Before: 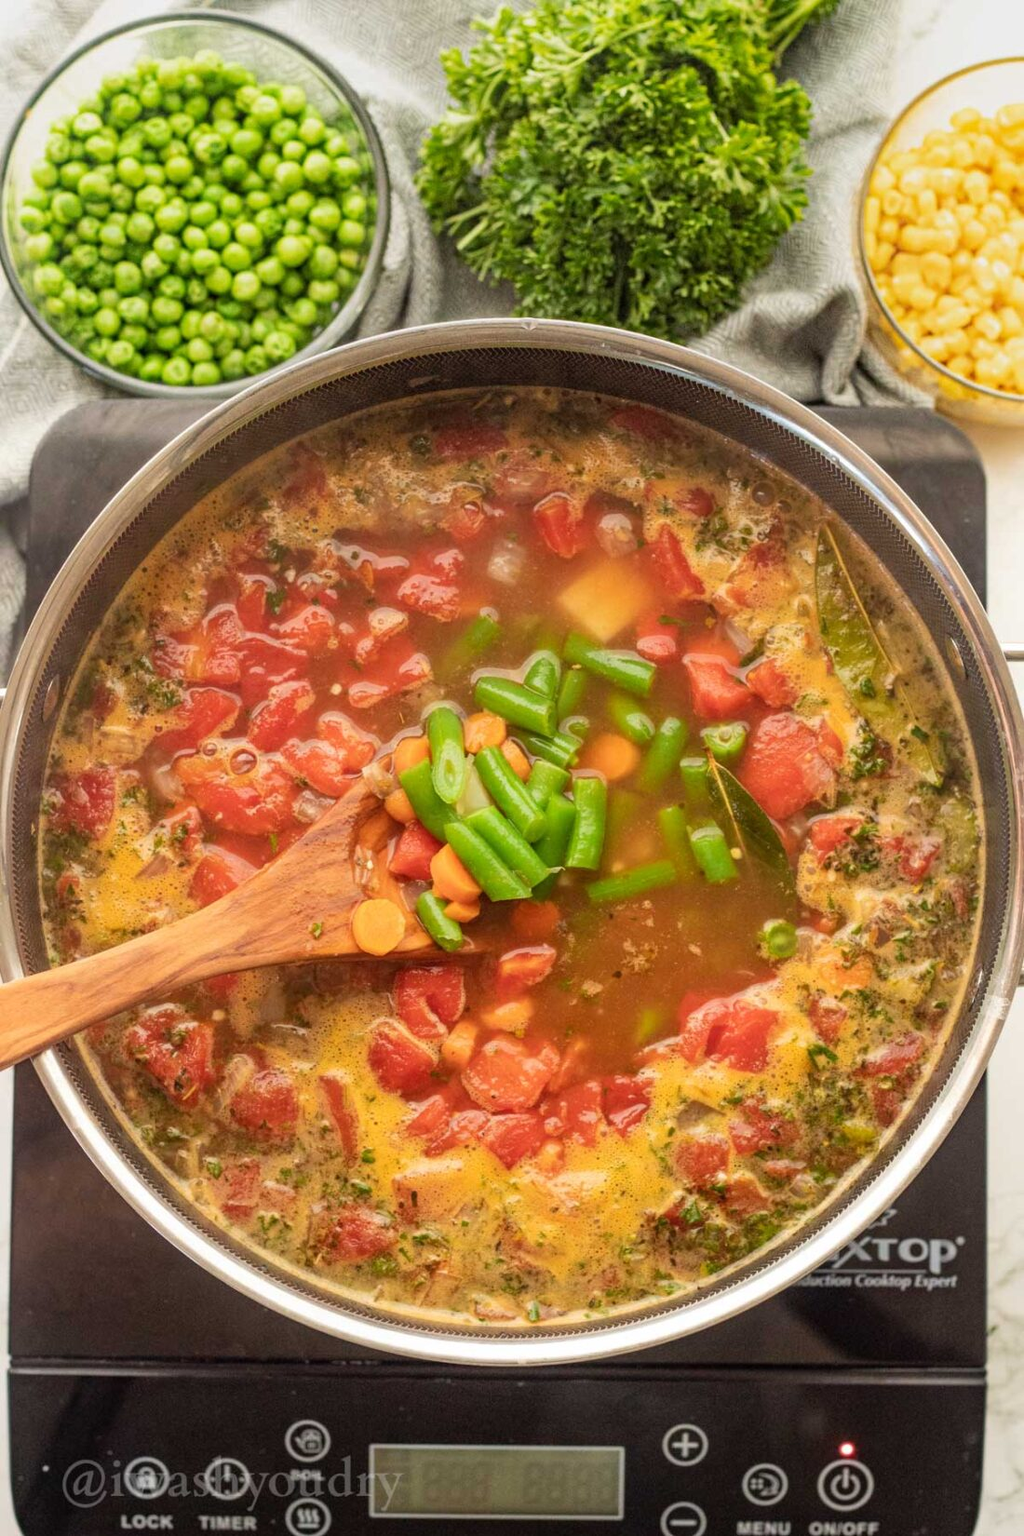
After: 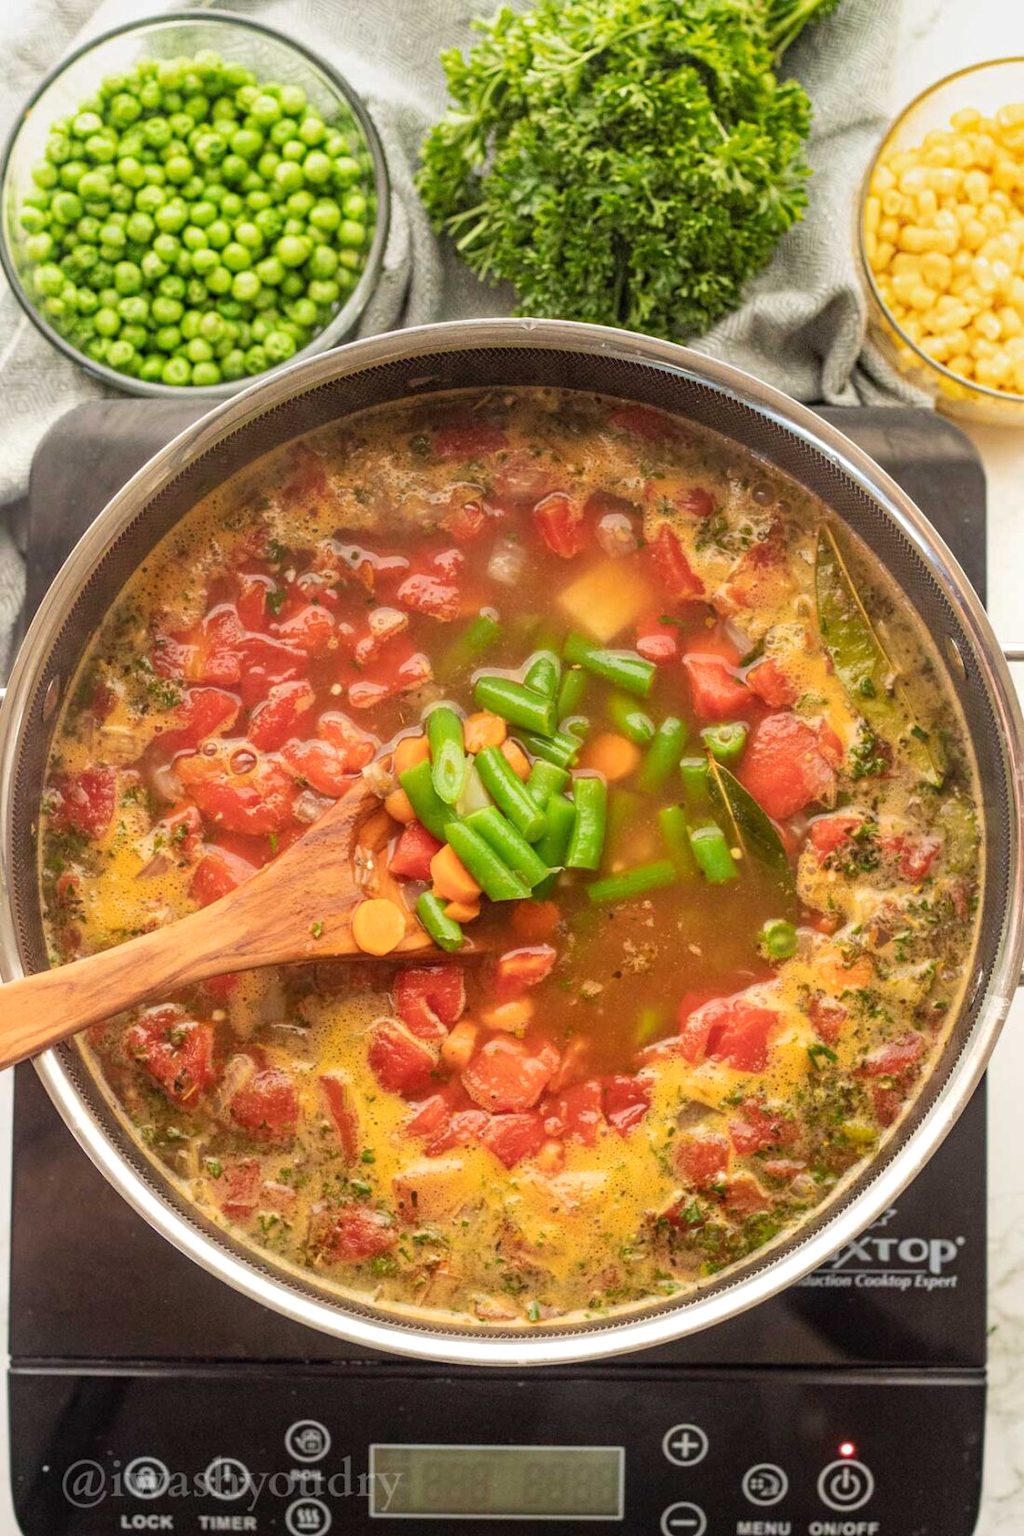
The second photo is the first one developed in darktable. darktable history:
exposure: exposure 0.075 EV, compensate highlight preservation false
